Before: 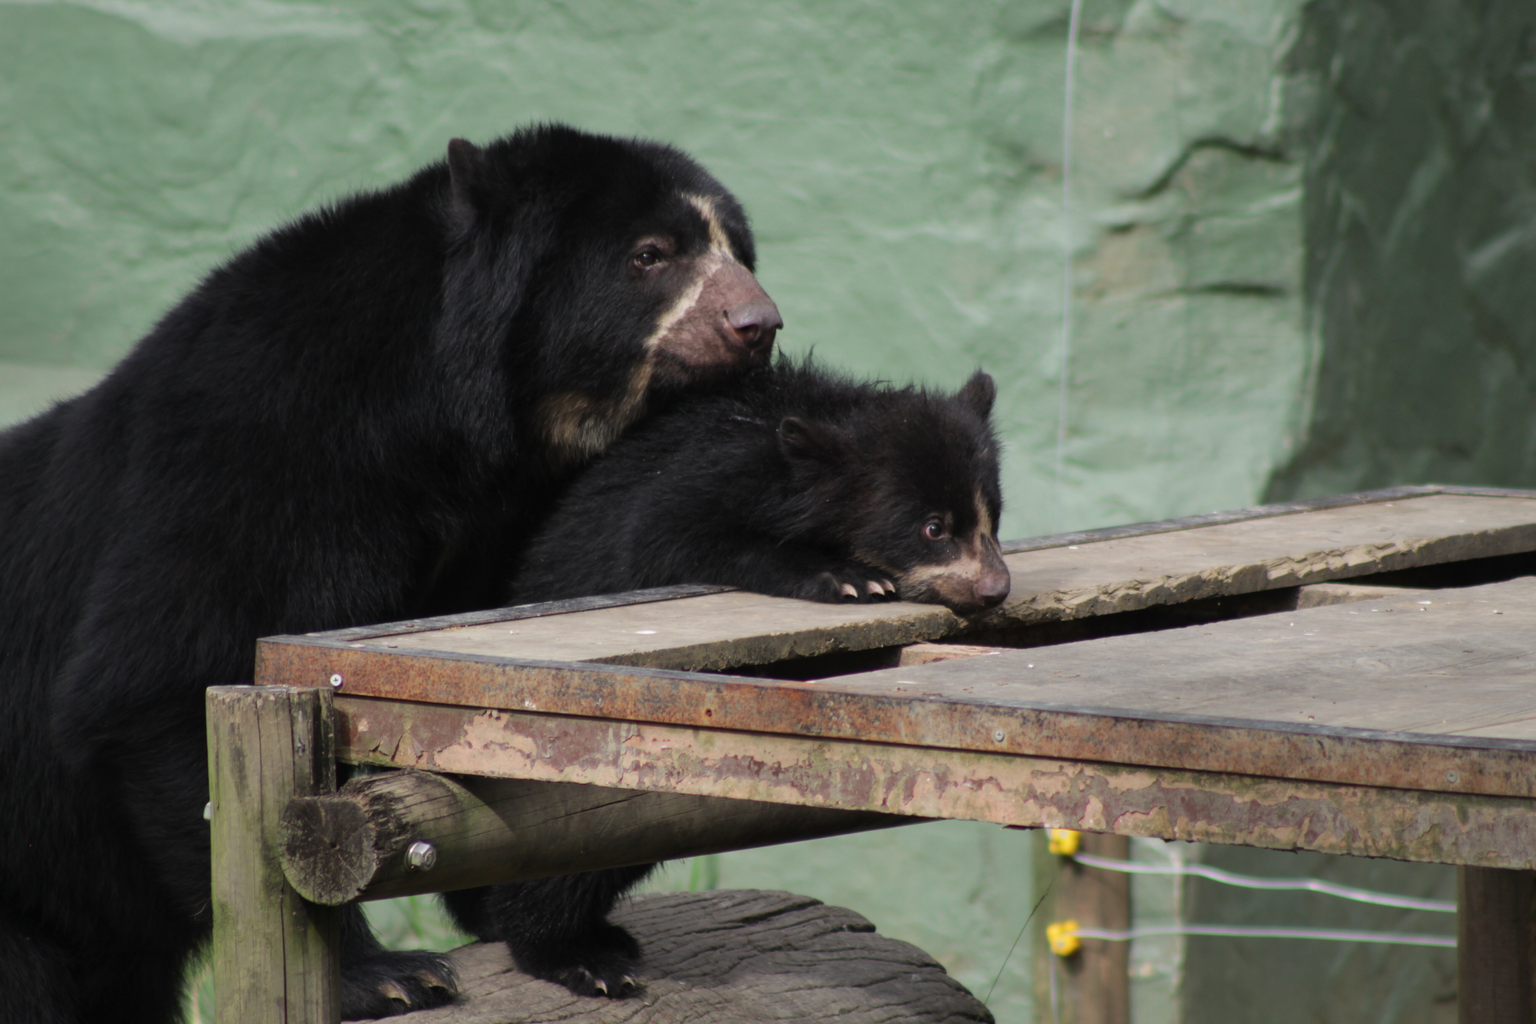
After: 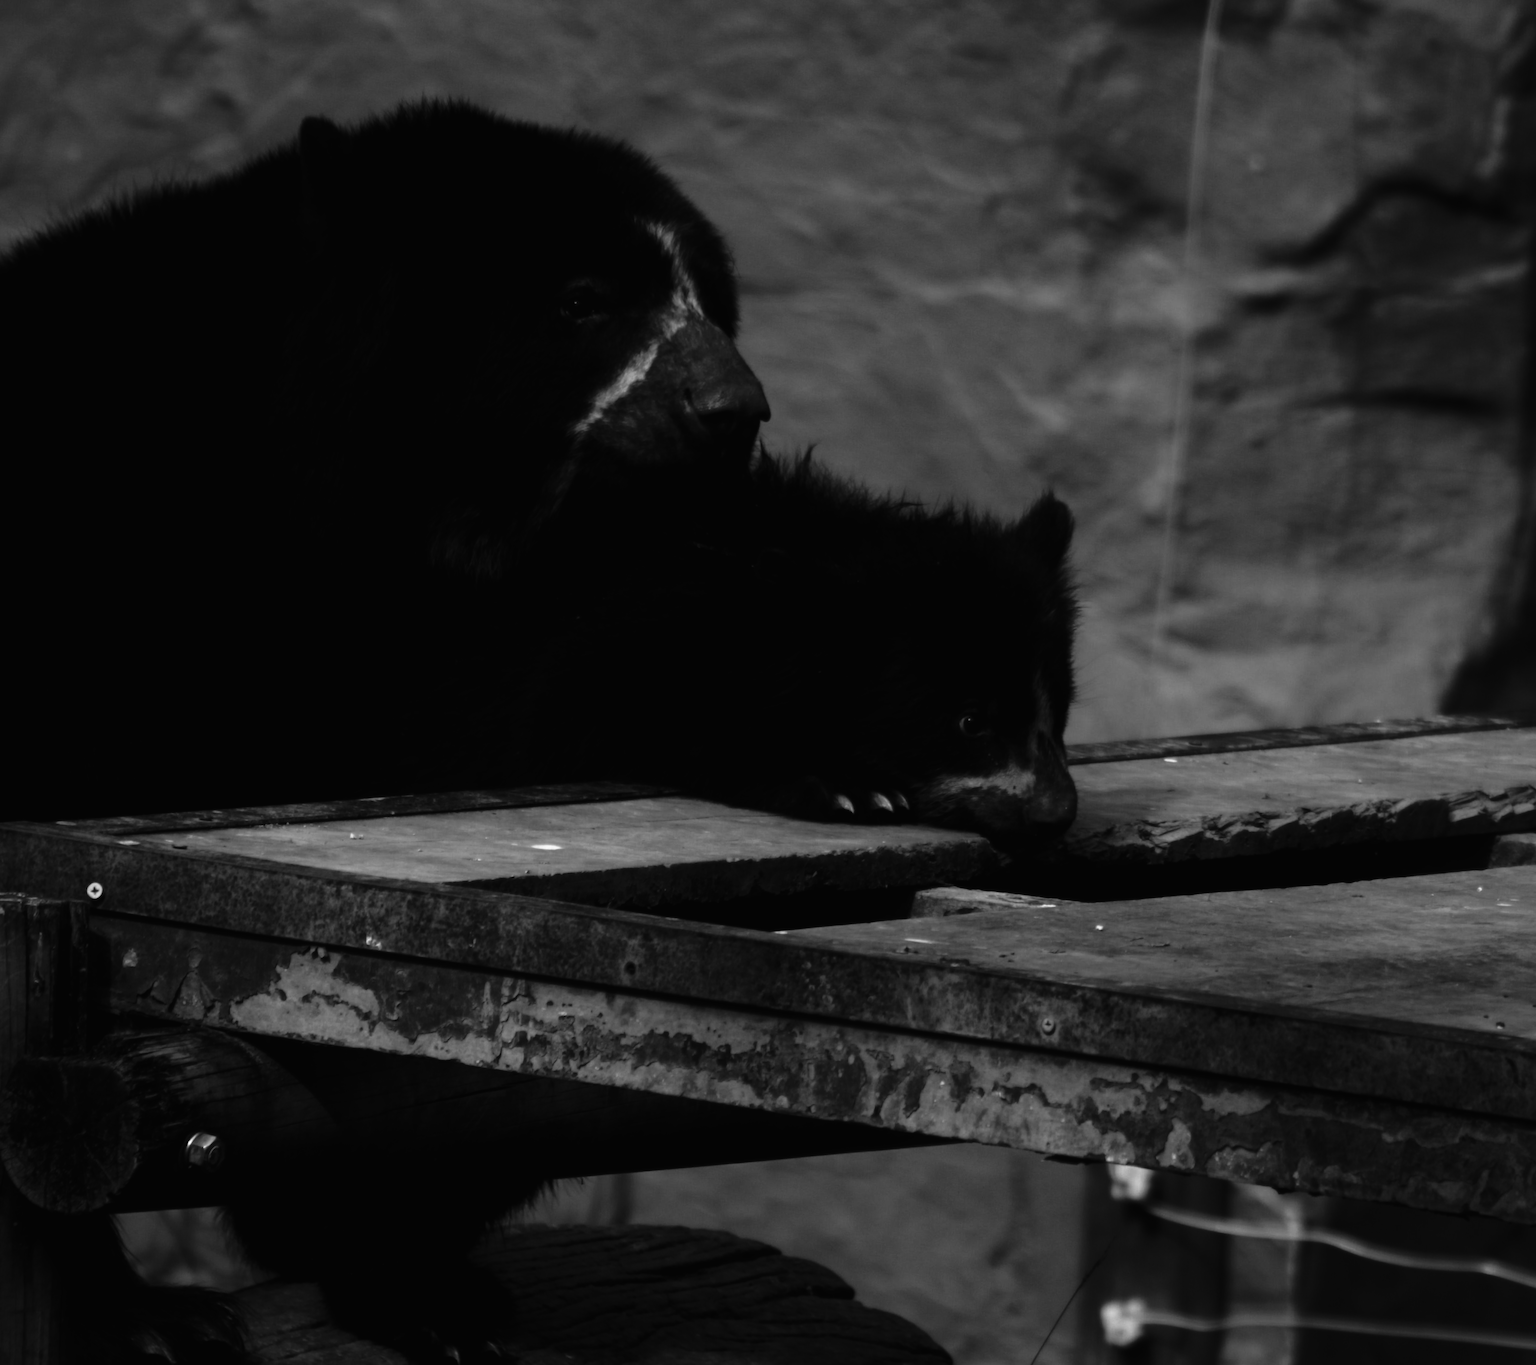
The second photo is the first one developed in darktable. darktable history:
contrast brightness saturation: contrast 0.02, brightness -1, saturation -1
tone curve: curves: ch0 [(0, 0.013) (0.129, 0.1) (0.327, 0.382) (0.489, 0.573) (0.66, 0.748) (0.858, 0.926) (1, 0.977)]; ch1 [(0, 0) (0.353, 0.344) (0.45, 0.46) (0.498, 0.498) (0.521, 0.512) (0.563, 0.559) (0.592, 0.585) (0.647, 0.68) (1, 1)]; ch2 [(0, 0) (0.333, 0.346) (0.375, 0.375) (0.427, 0.44) (0.476, 0.492) (0.511, 0.508) (0.528, 0.533) (0.579, 0.61) (0.612, 0.644) (0.66, 0.715) (1, 1)], color space Lab, independent channels, preserve colors none
crop and rotate: angle -3.27°, left 14.277%, top 0.028%, right 10.766%, bottom 0.028%
base curve: curves: ch0 [(0, 0) (0.472, 0.455) (1, 1)], preserve colors none
white balance: red 1.066, blue 1.119
monochrome: on, module defaults
shadows and highlights: shadows -24.28, highlights 49.77, soften with gaussian
